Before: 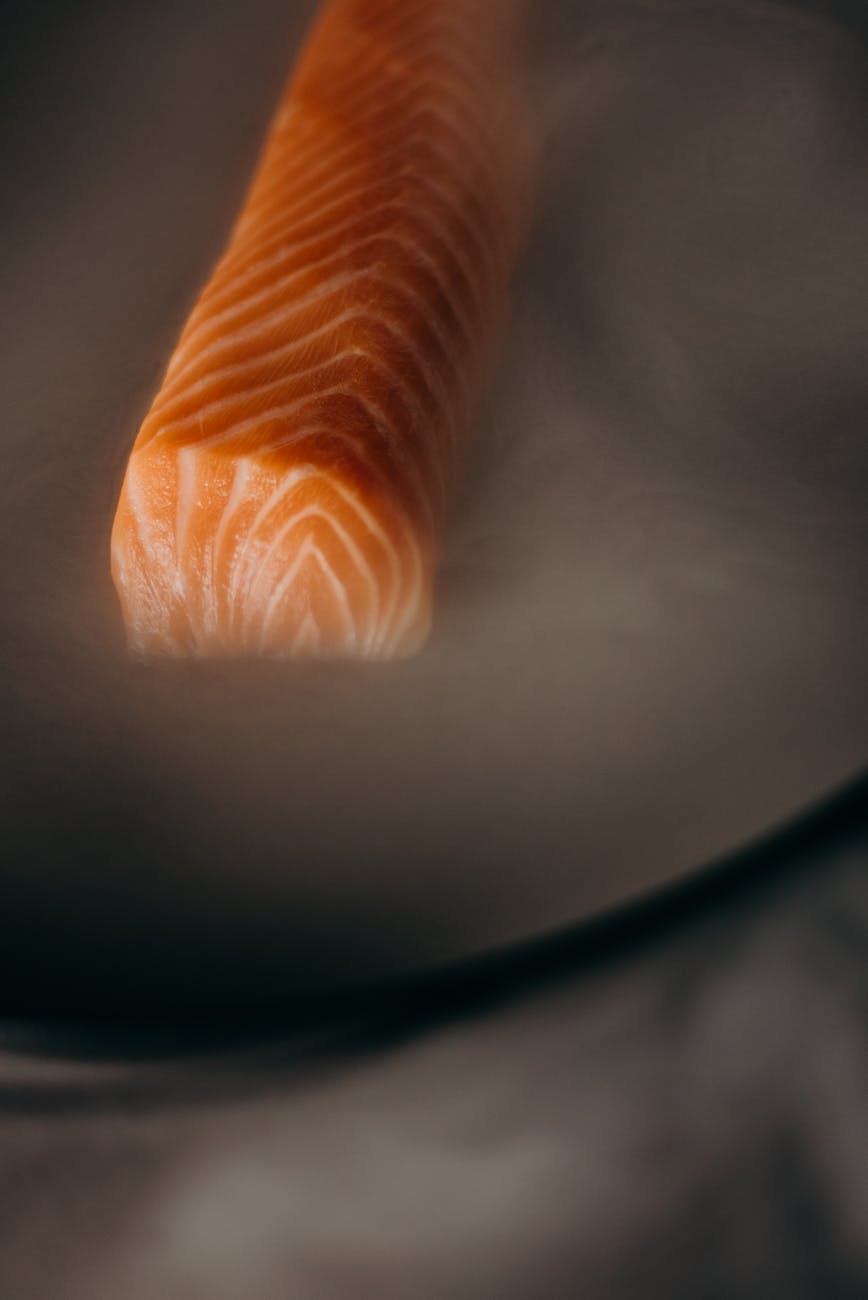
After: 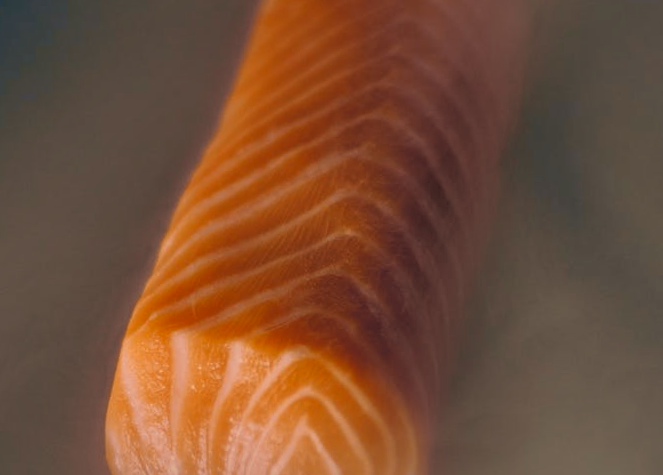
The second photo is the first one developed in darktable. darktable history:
rotate and perspective: rotation -1°, crop left 0.011, crop right 0.989, crop top 0.025, crop bottom 0.975
shadows and highlights: on, module defaults
tone curve: curves: ch0 [(0, 0) (0.15, 0.17) (0.452, 0.437) (0.611, 0.588) (0.751, 0.749) (1, 1)]; ch1 [(0, 0) (0.325, 0.327) (0.412, 0.45) (0.453, 0.484) (0.5, 0.501) (0.541, 0.55) (0.617, 0.612) (0.695, 0.697) (1, 1)]; ch2 [(0, 0) (0.386, 0.397) (0.452, 0.459) (0.505, 0.498) (0.524, 0.547) (0.574, 0.566) (0.633, 0.641) (1, 1)], color space Lab, independent channels, preserve colors none
color correction: highlights a* 10.32, highlights b* 14.66, shadows a* -9.59, shadows b* -15.02
crop: left 0.579%, top 7.627%, right 23.167%, bottom 54.275%
